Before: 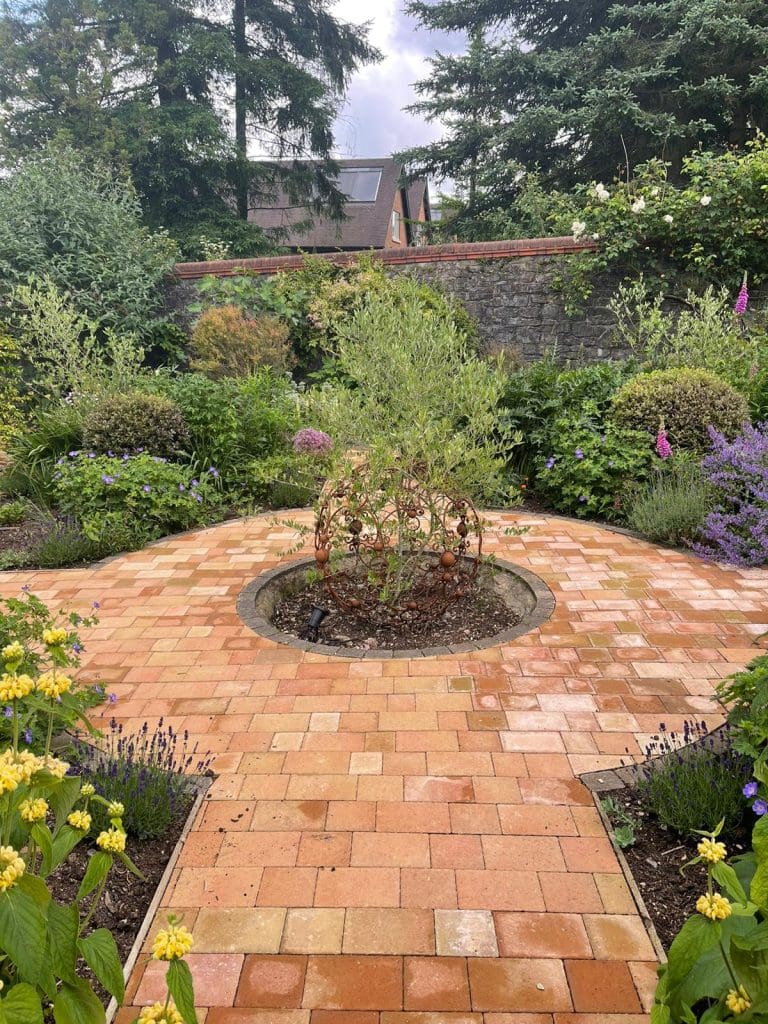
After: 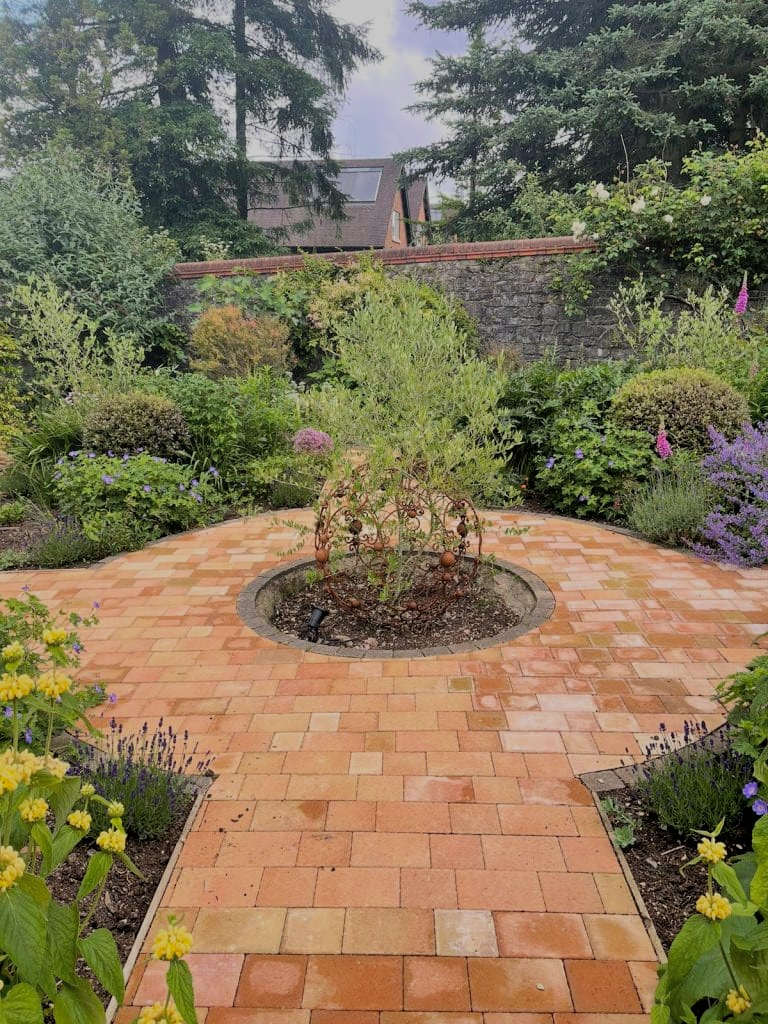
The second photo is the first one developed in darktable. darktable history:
shadows and highlights: on, module defaults
filmic rgb: black relative exposure -7.65 EV, white relative exposure 4.56 EV, hardness 3.61, color science v6 (2022)
exposure: compensate highlight preservation false
